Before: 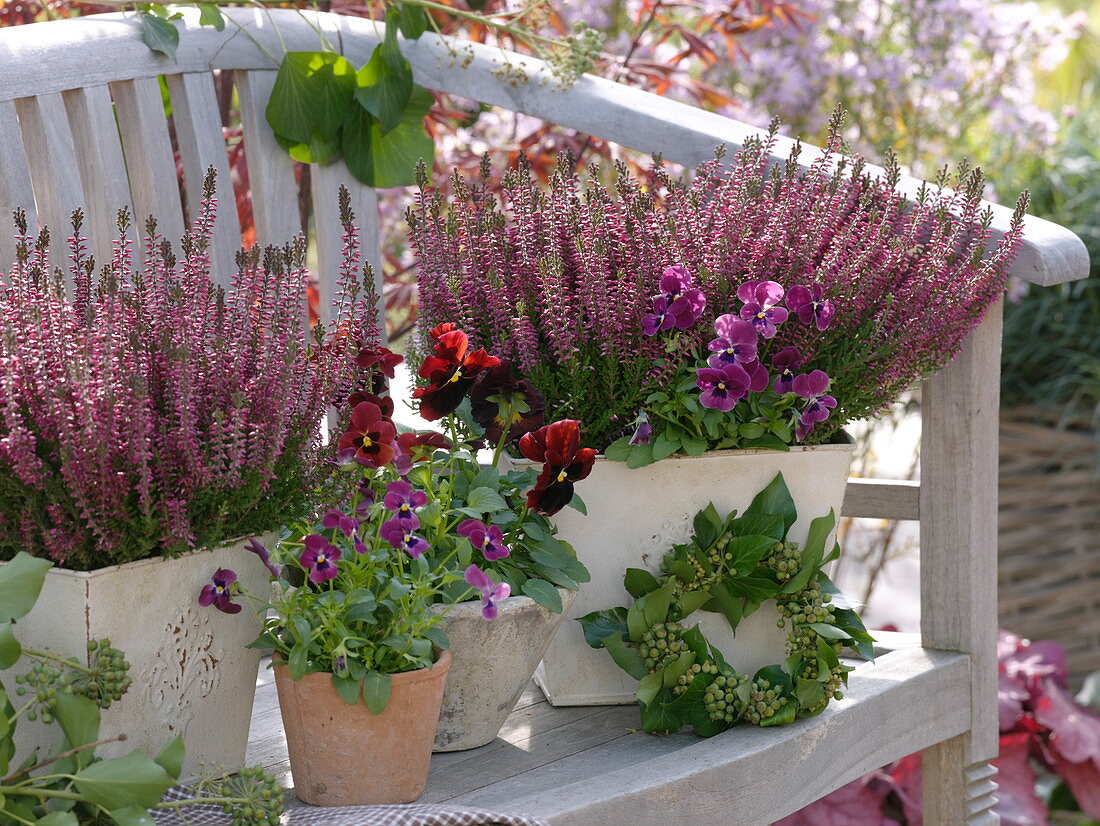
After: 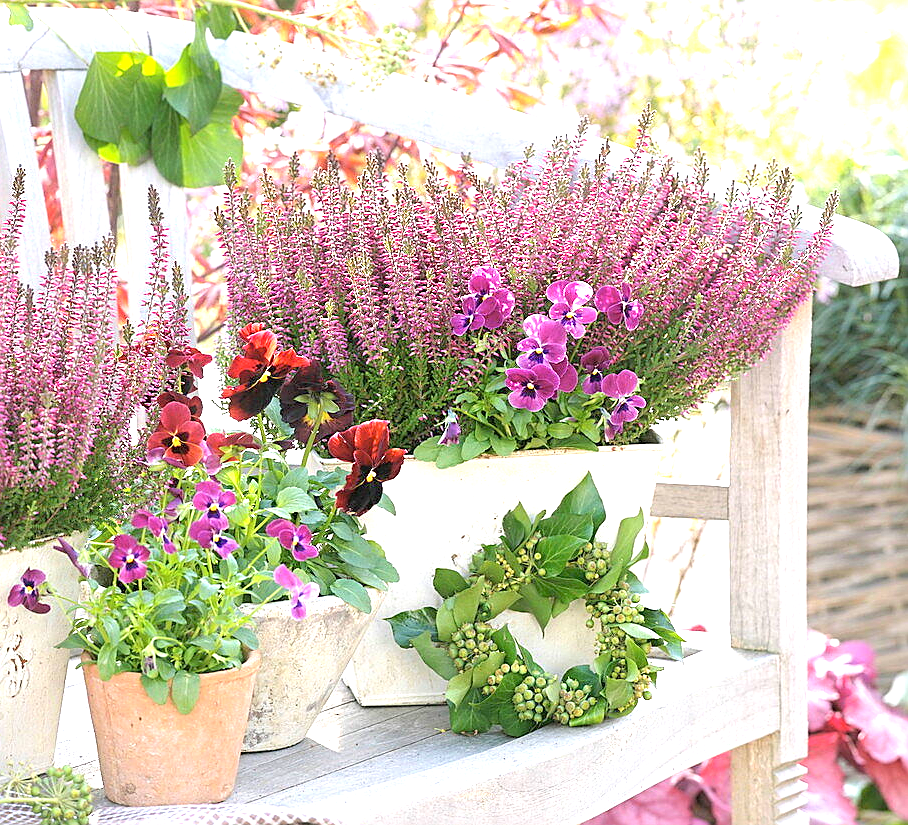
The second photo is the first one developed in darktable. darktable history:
contrast brightness saturation: brightness 0.127
sharpen: amount 0.493
exposure: black level correction 0.001, exposure 1.836 EV, compensate highlight preservation false
crop: left 17.369%, bottom 0.023%
